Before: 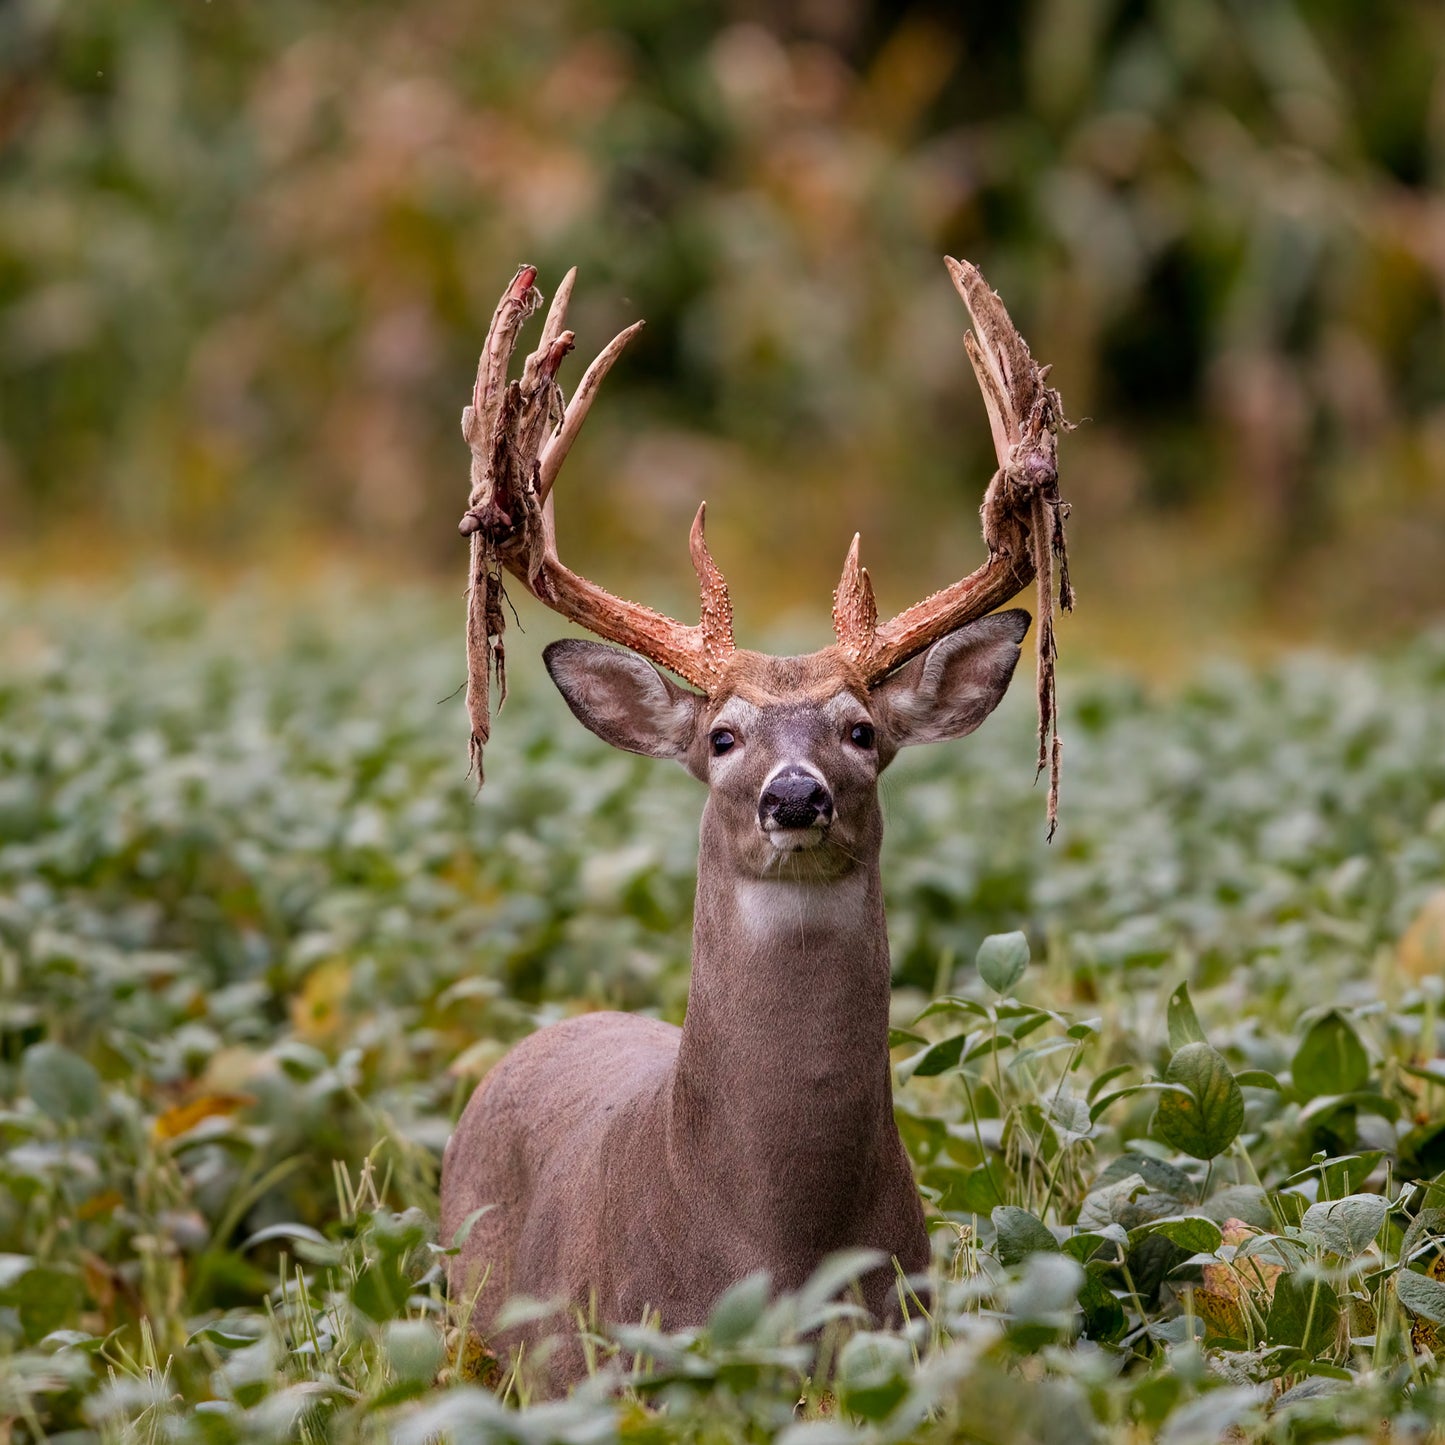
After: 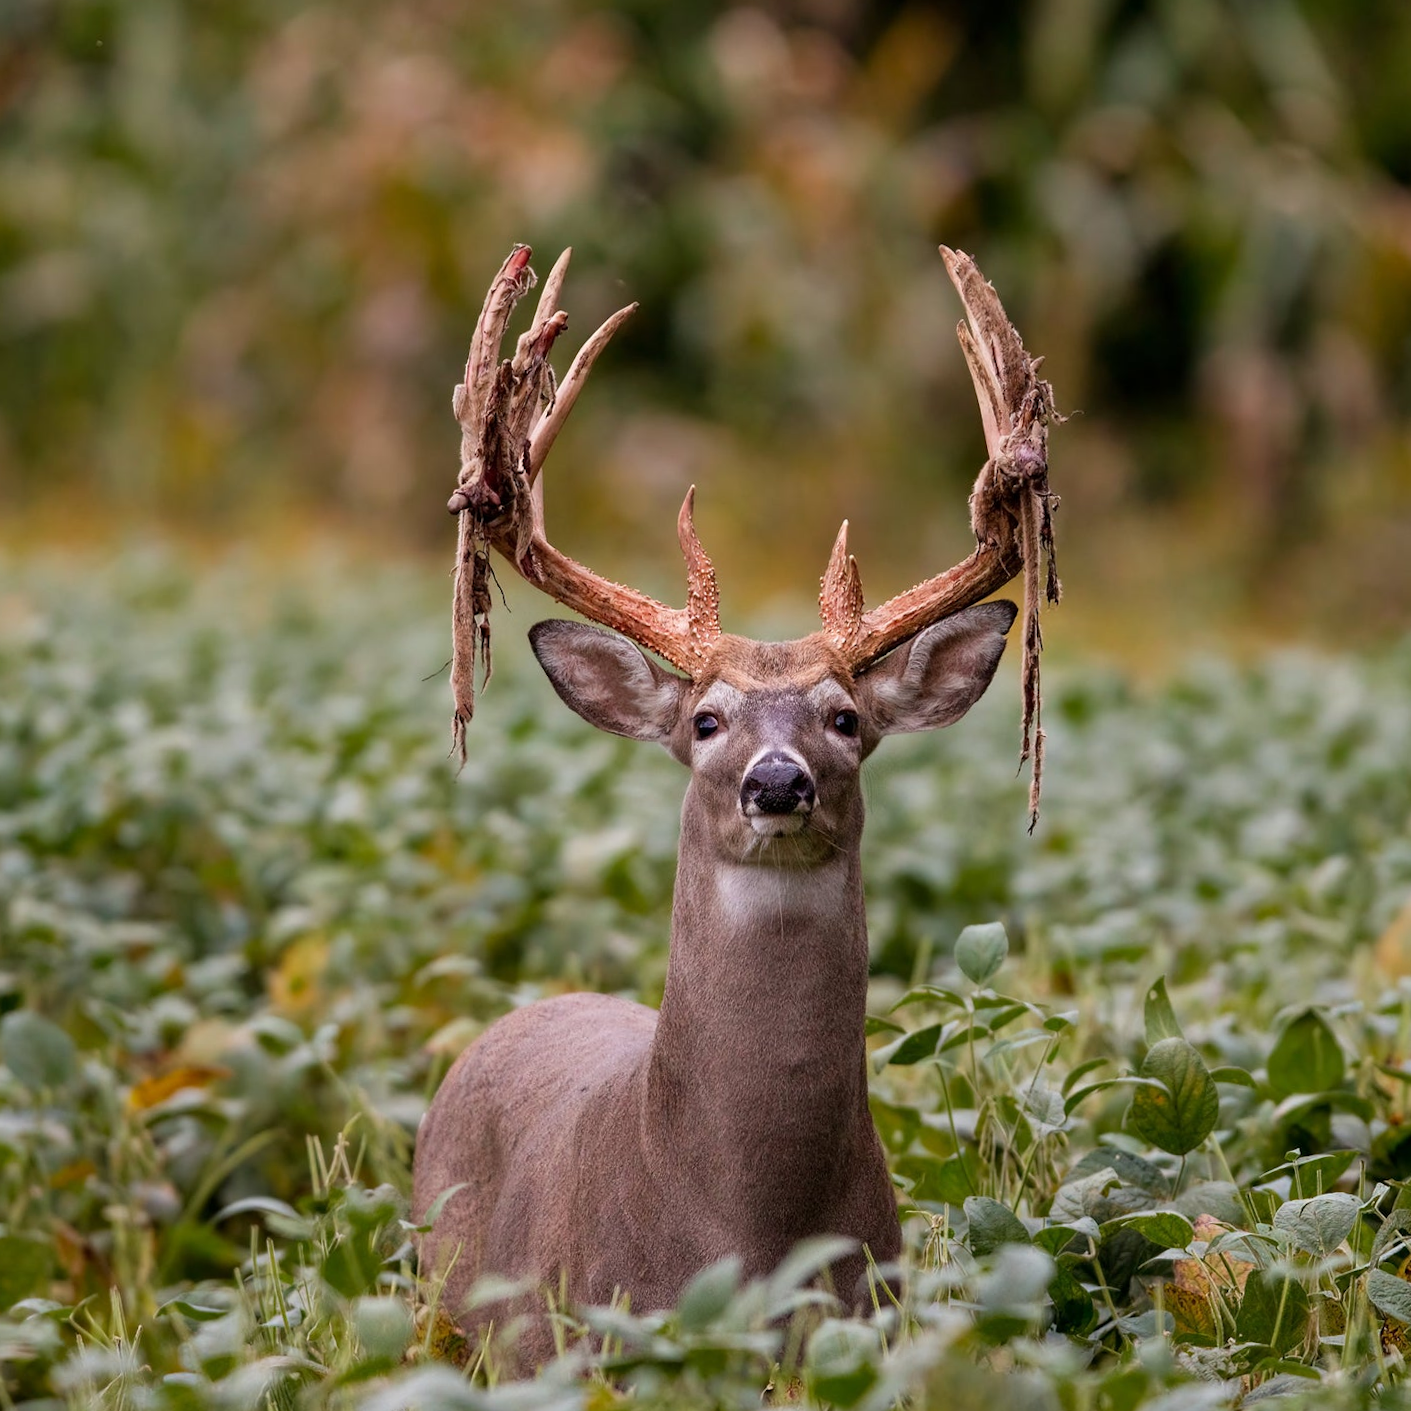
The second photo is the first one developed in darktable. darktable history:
crop and rotate: angle -1.36°
